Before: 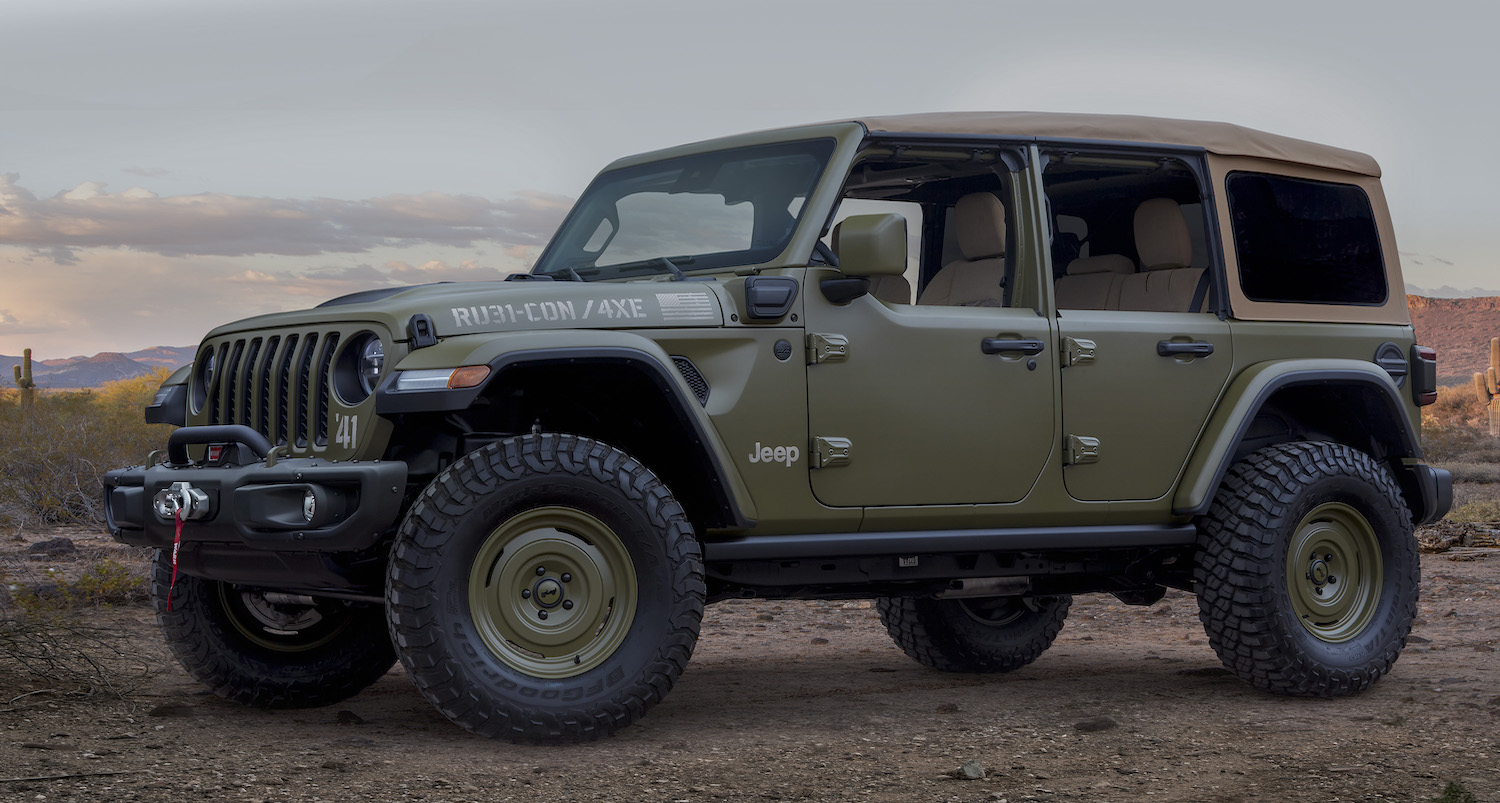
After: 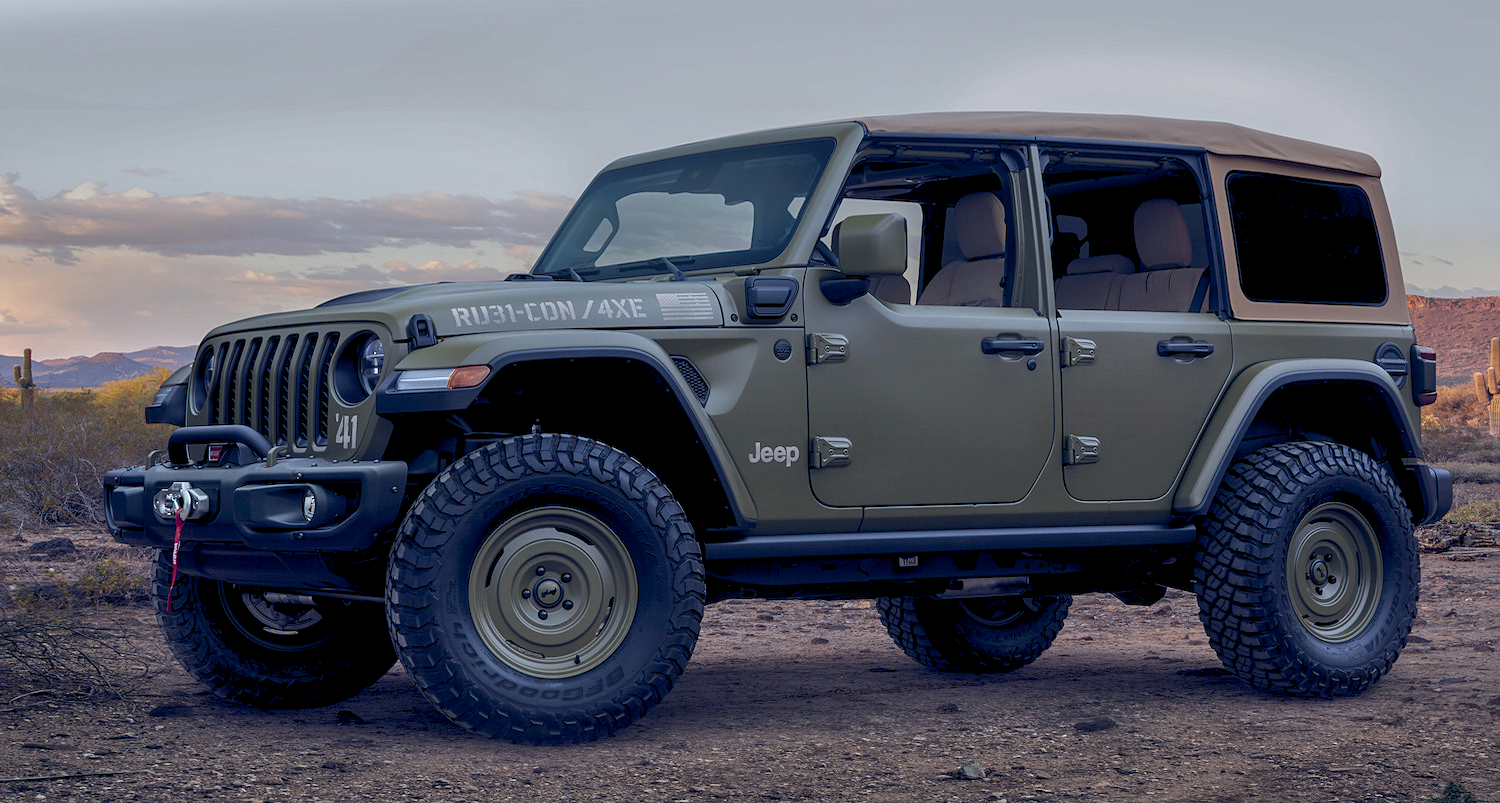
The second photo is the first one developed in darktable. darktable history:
local contrast: highlights 102%, shadows 98%, detail 119%, midtone range 0.2
color balance rgb: global offset › luminance -0.29%, global offset › chroma 0.315%, global offset › hue 259.22°, perceptual saturation grading › global saturation 0.029%, global vibrance 39.185%
shadows and highlights: shadows 31.53, highlights -32.26, soften with gaussian
sharpen: amount 0.209
